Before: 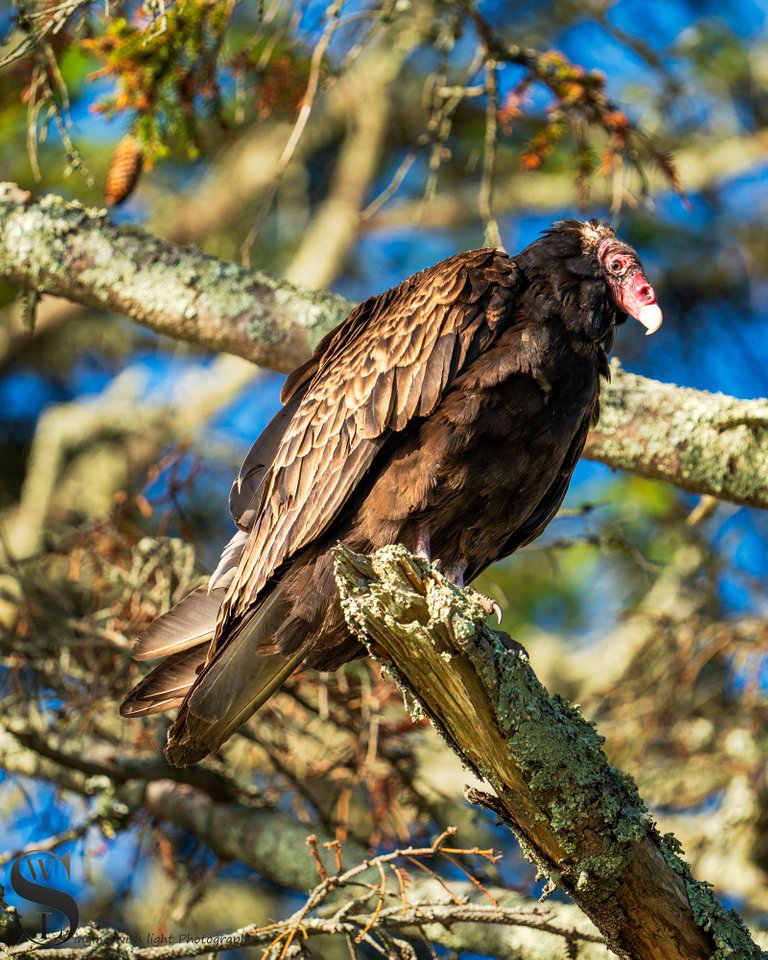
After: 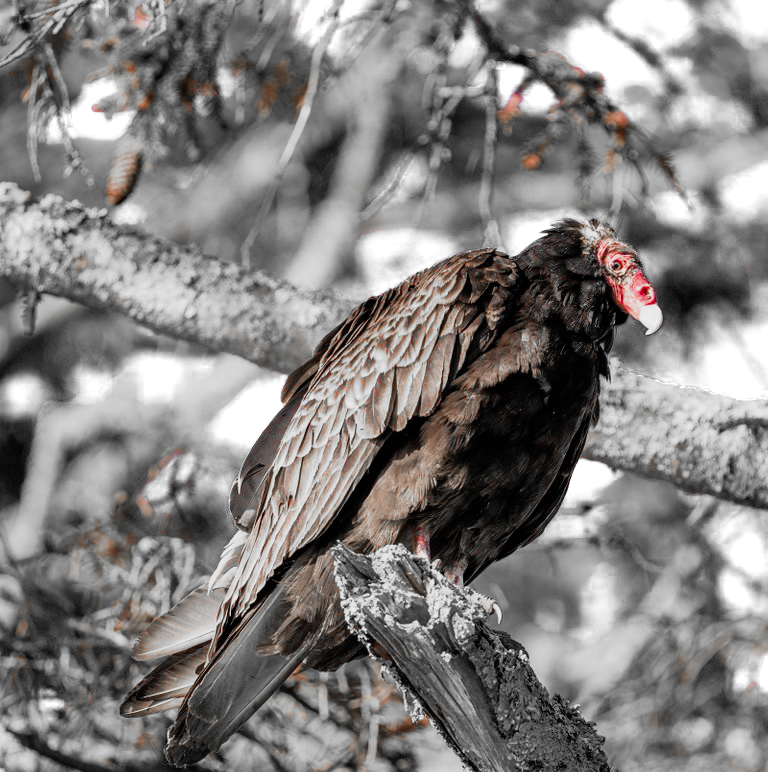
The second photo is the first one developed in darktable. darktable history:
filmic rgb: black relative exposure -7.65 EV, white relative exposure 4.56 EV, hardness 3.61, contrast 1.061, color science v4 (2020)
crop: bottom 19.578%
exposure: black level correction 0, exposure 0.691 EV, compensate highlight preservation false
color zones: curves: ch0 [(0, 0.352) (0.143, 0.407) (0.286, 0.386) (0.429, 0.431) (0.571, 0.829) (0.714, 0.853) (0.857, 0.833) (1, 0.352)]; ch1 [(0, 0.604) (0.072, 0.726) (0.096, 0.608) (0.205, 0.007) (0.571, -0.006) (0.839, -0.013) (0.857, -0.012) (1, 0.604)]
